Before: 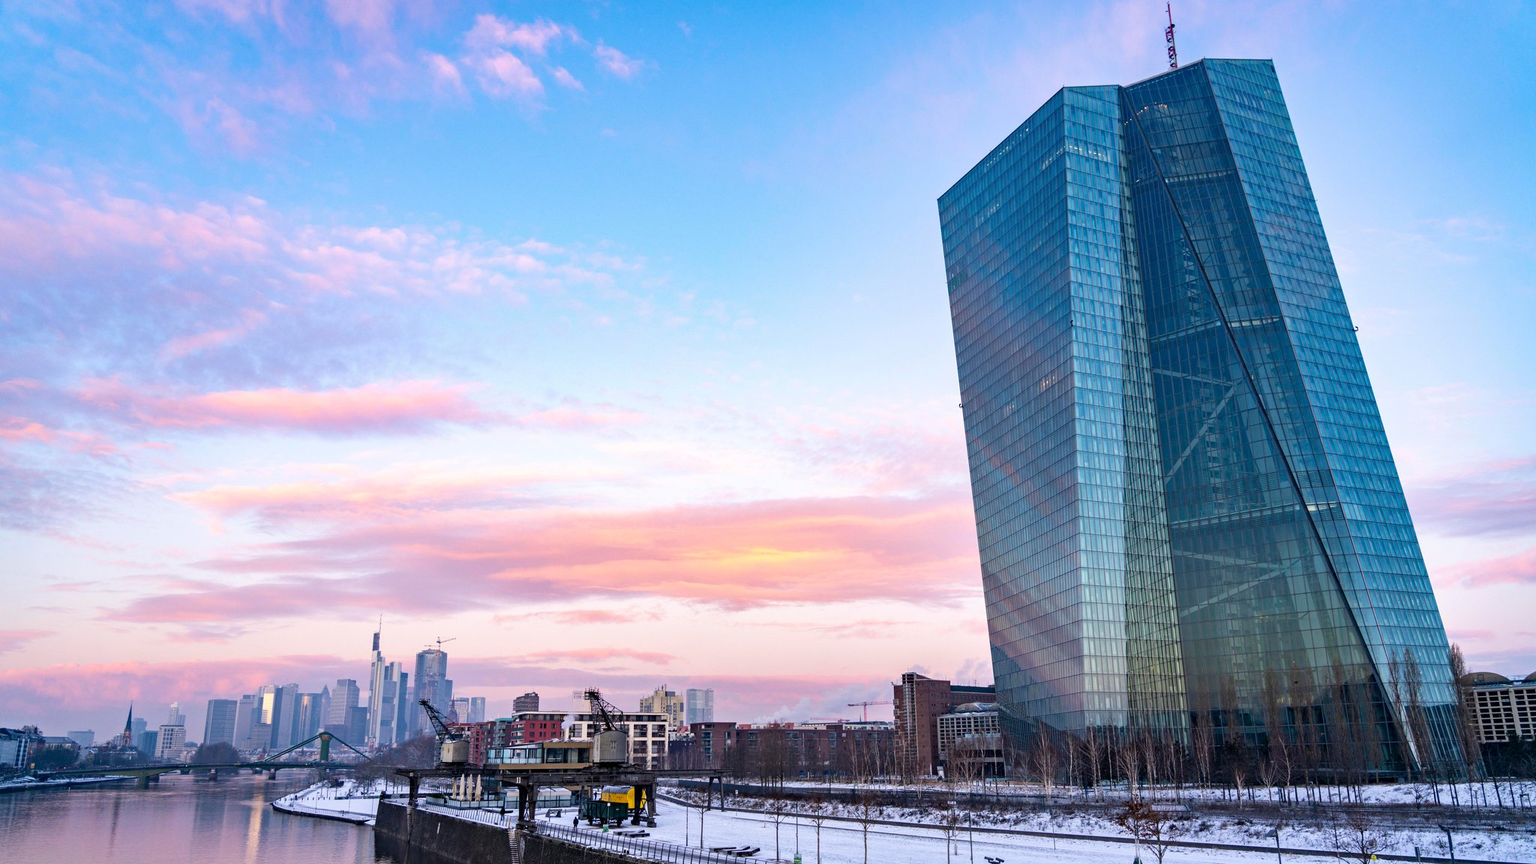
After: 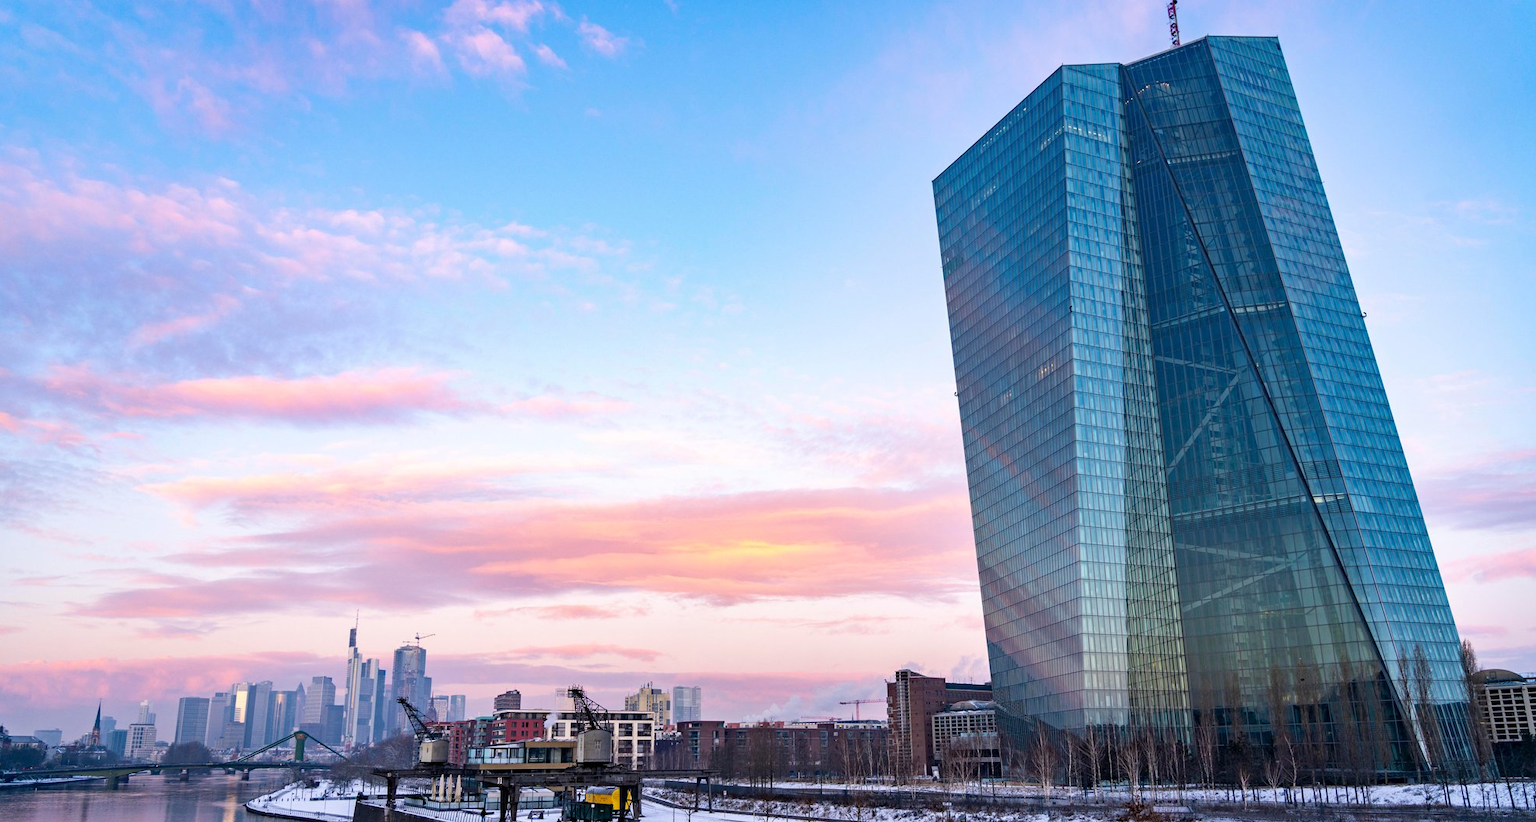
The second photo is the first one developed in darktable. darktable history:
crop: left 2.257%, top 2.814%, right 0.843%, bottom 4.897%
